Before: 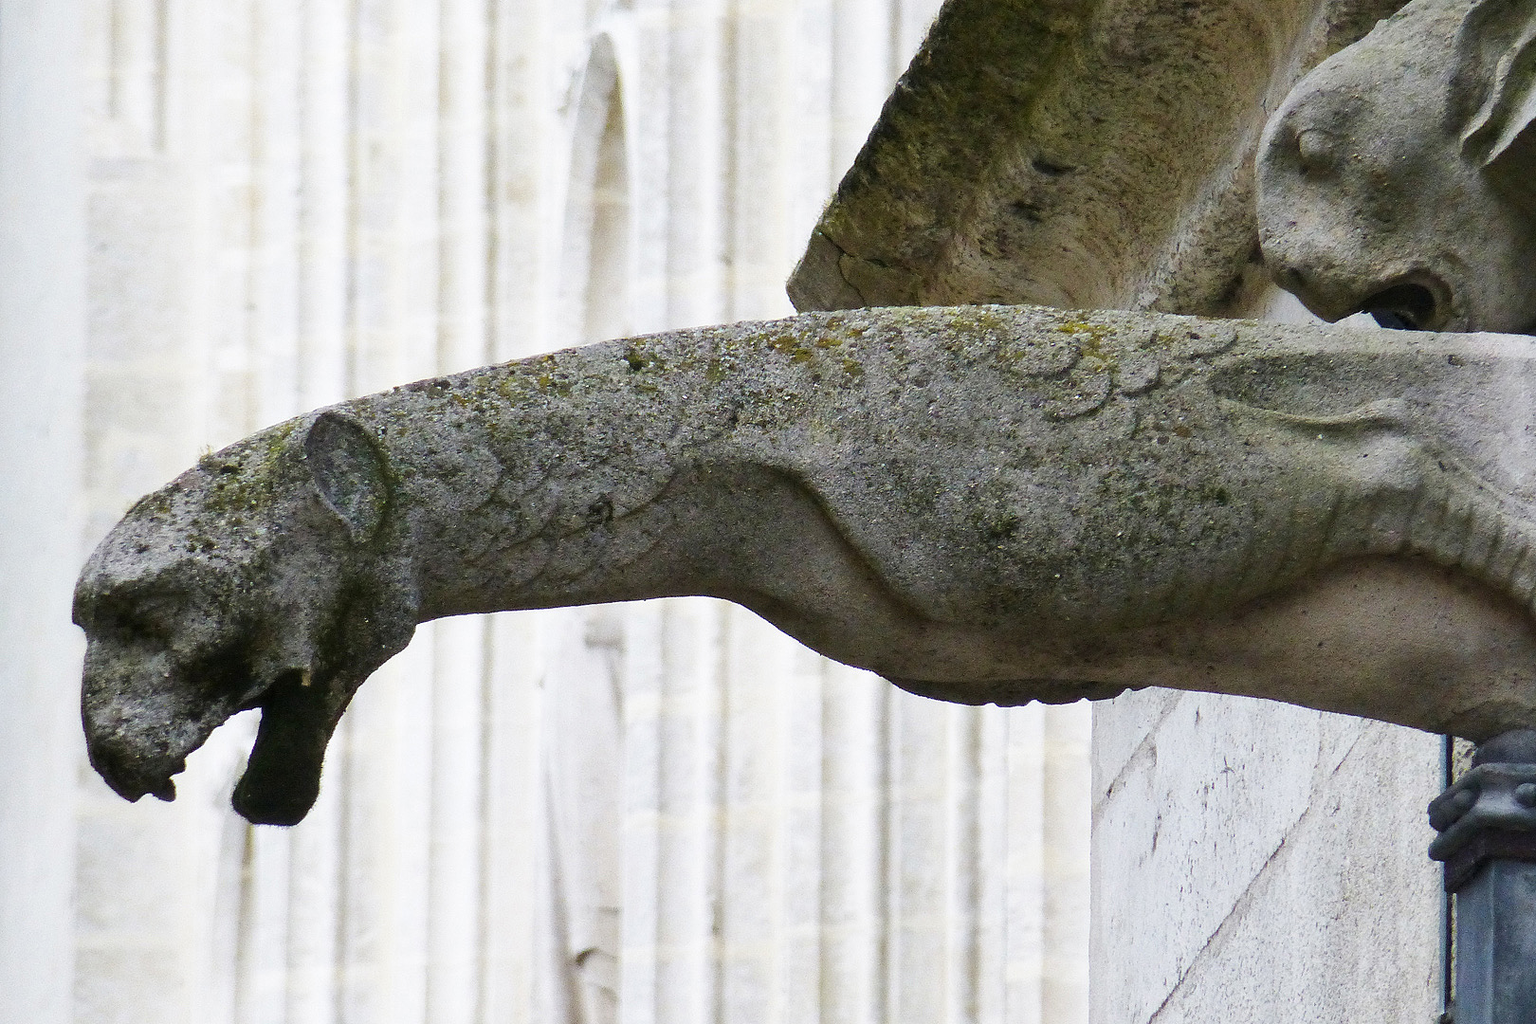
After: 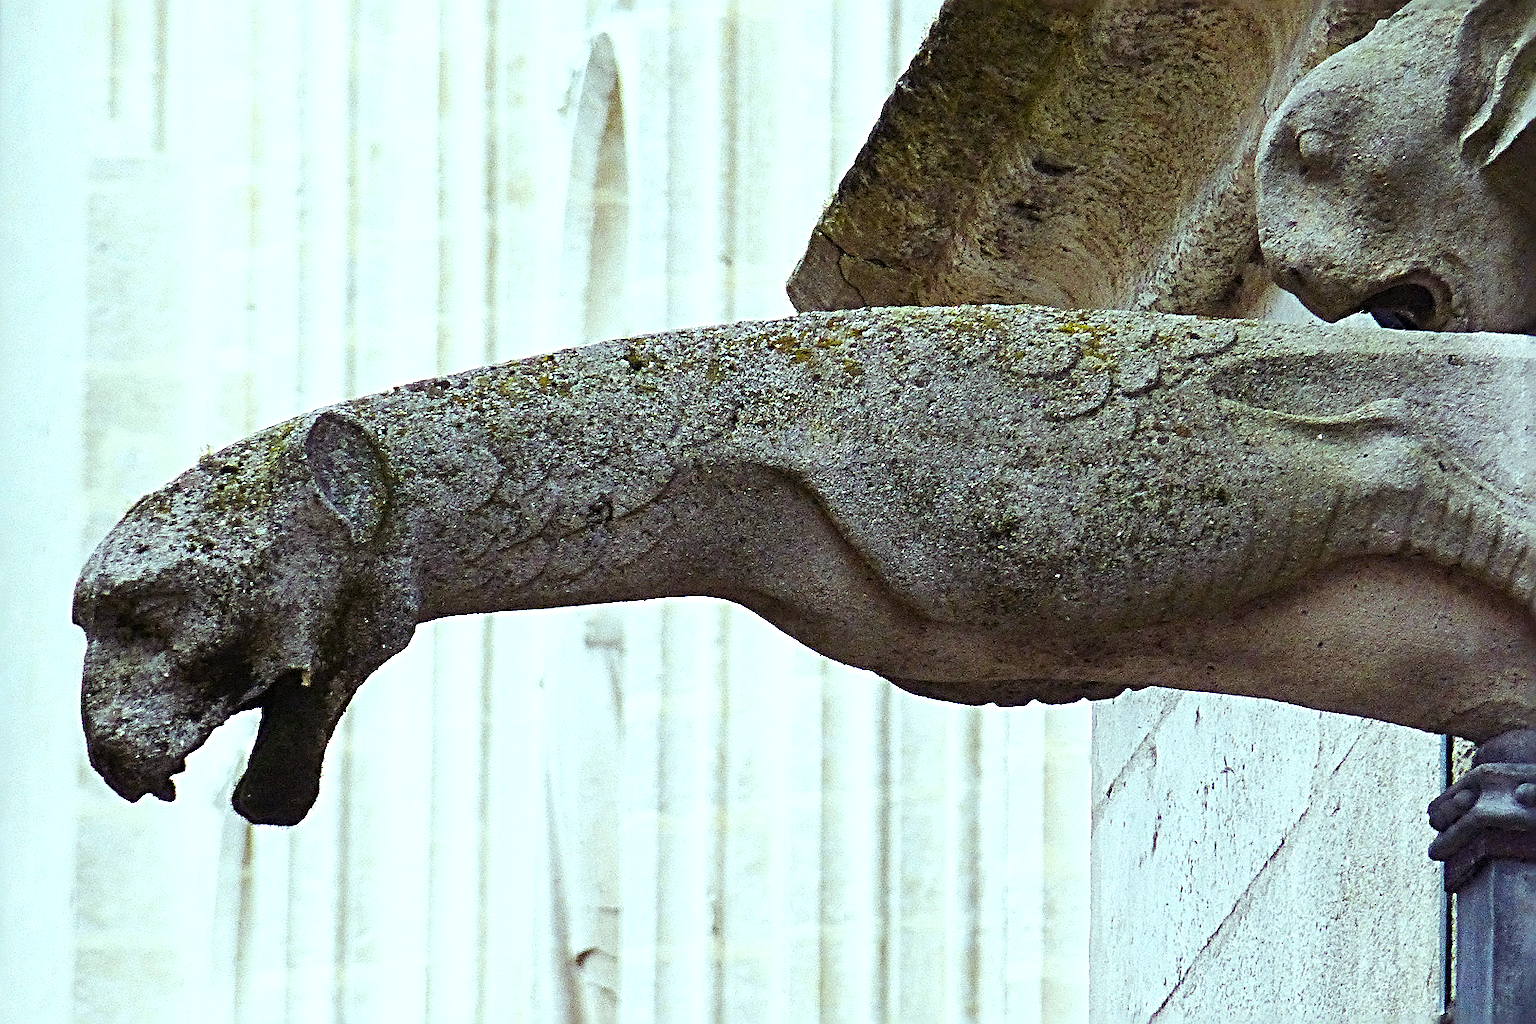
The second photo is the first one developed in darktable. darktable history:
color balance rgb: shadows lift › luminance 0.49%, shadows lift › chroma 6.83%, shadows lift › hue 300.29°, power › hue 208.98°, highlights gain › luminance 20.24%, highlights gain › chroma 2.73%, highlights gain › hue 173.85°, perceptual saturation grading › global saturation 18.05%
sharpen: radius 3.69, amount 0.928
